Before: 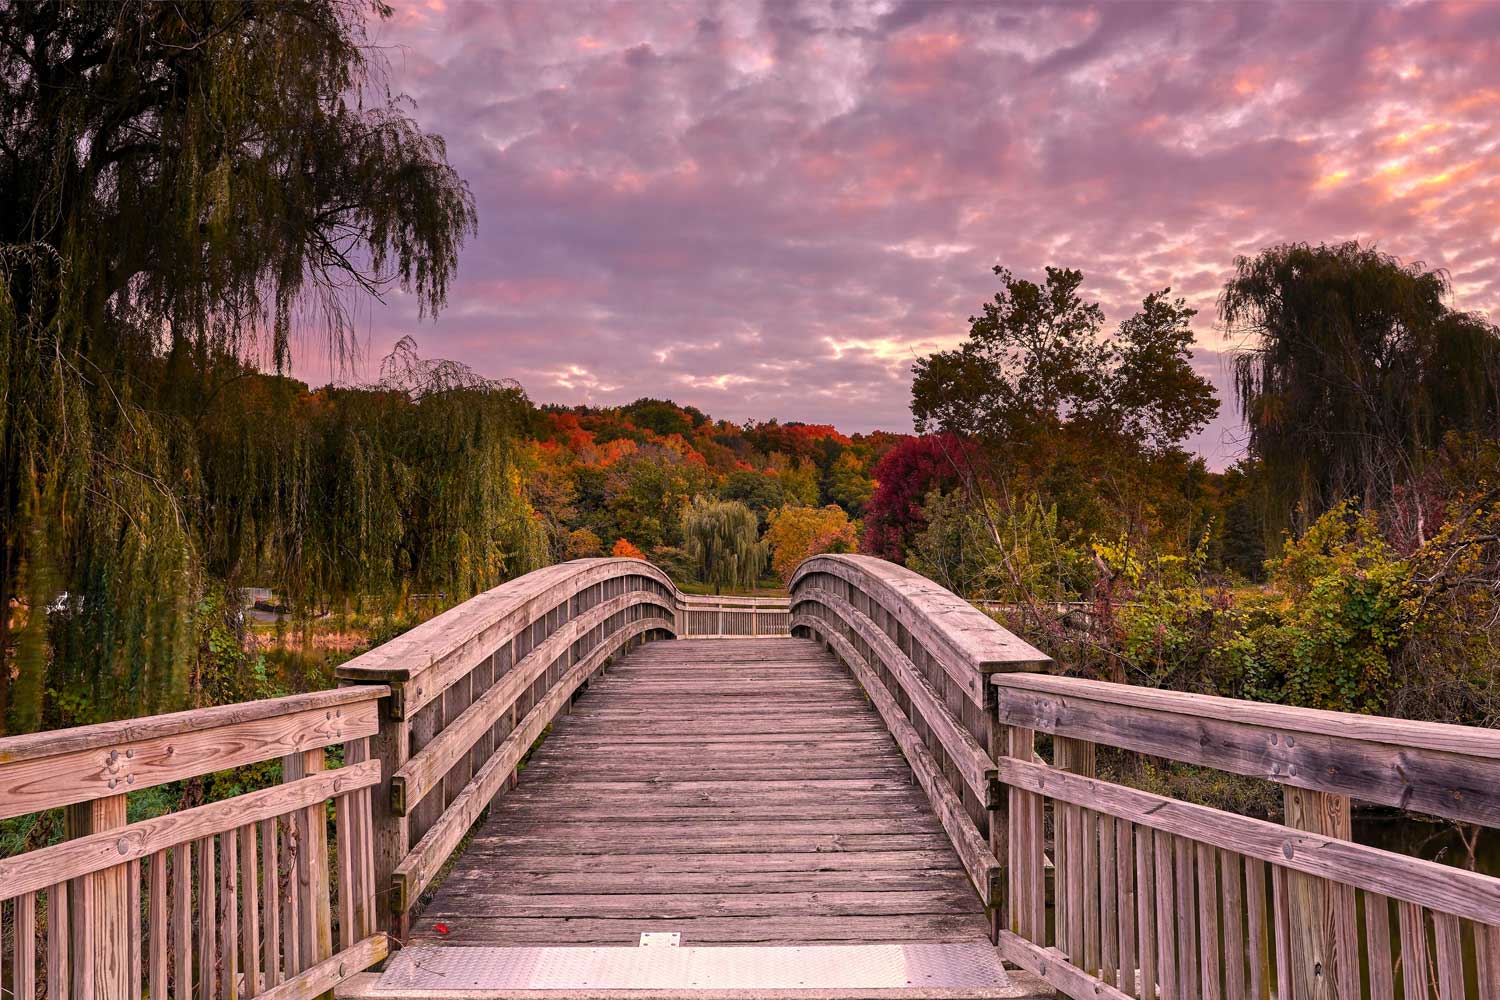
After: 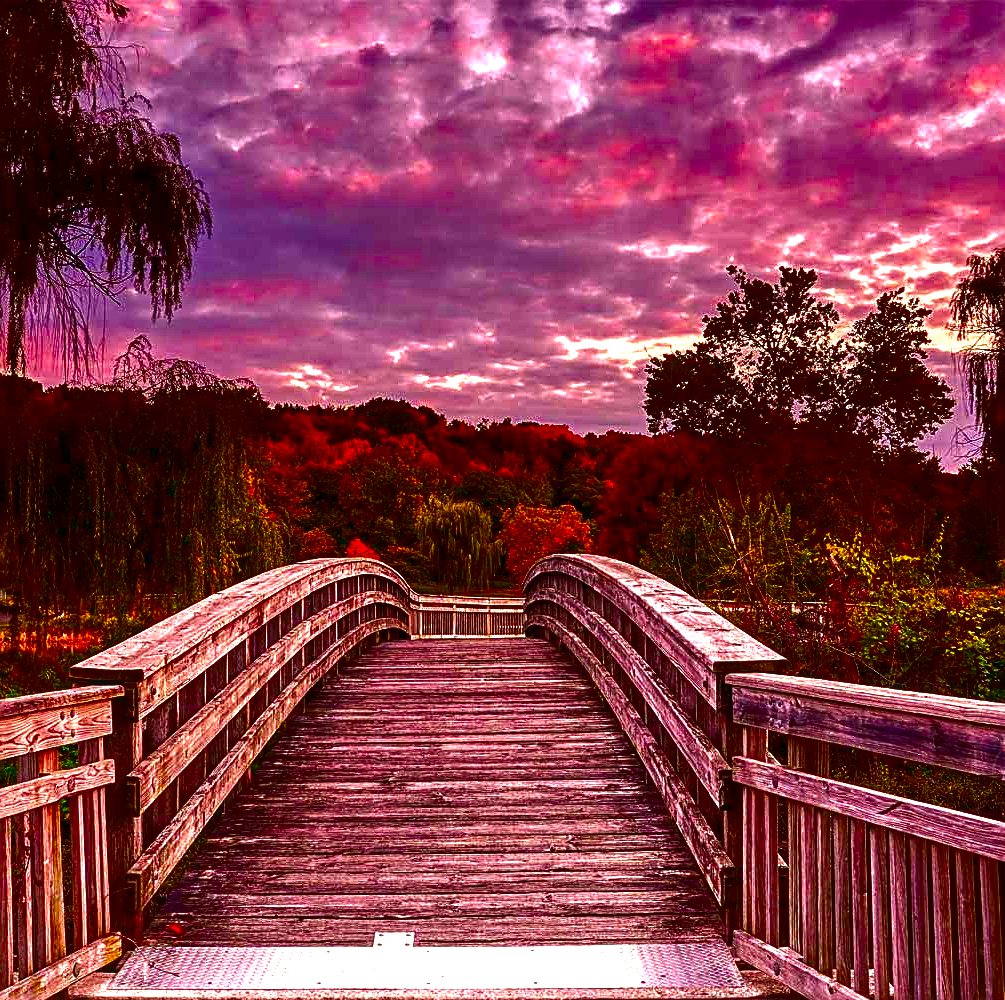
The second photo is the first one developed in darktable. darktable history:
local contrast: on, module defaults
sharpen: on, module defaults
crop and rotate: left 17.777%, right 15.173%
exposure: exposure 0.782 EV, compensate highlight preservation false
contrast brightness saturation: brightness -0.985, saturation 0.999
